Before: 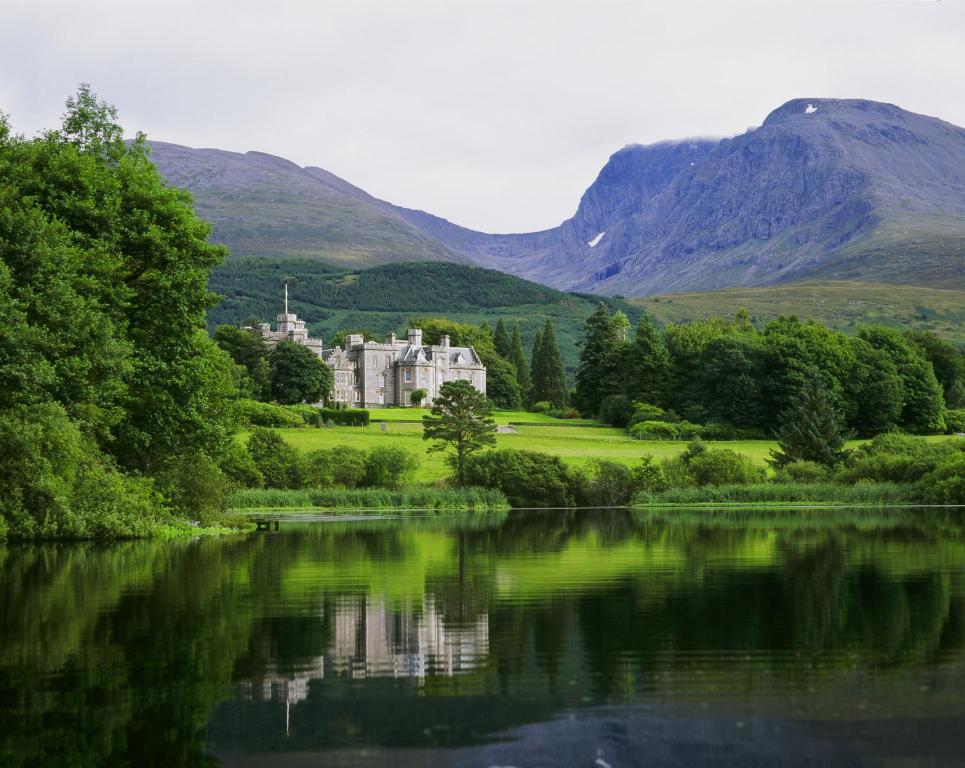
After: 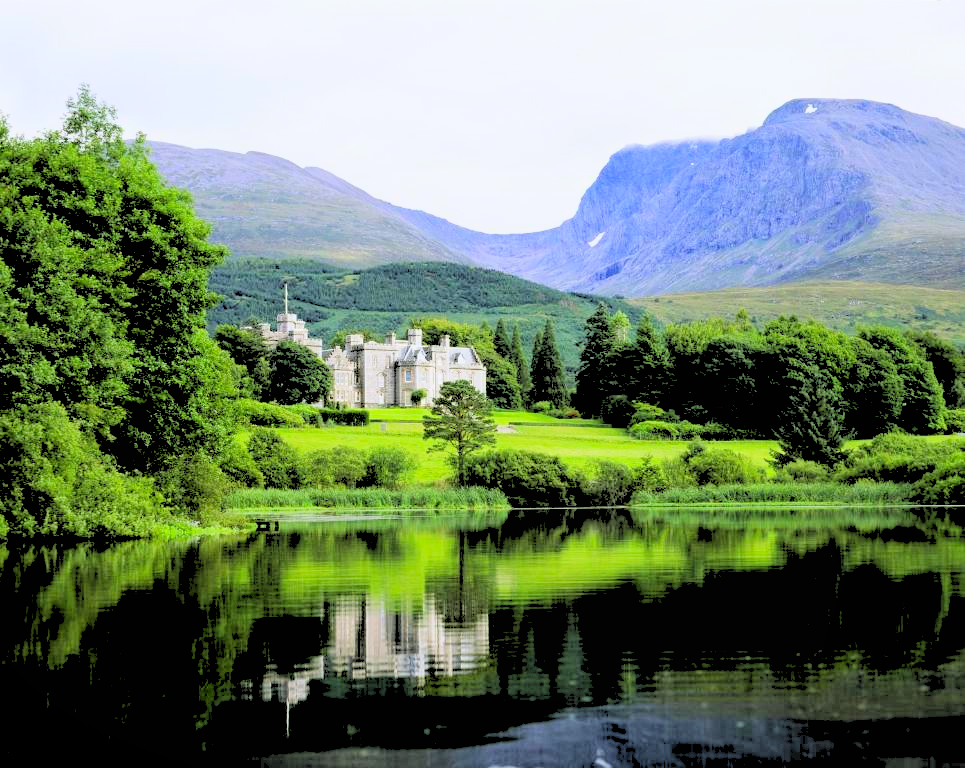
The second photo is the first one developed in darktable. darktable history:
local contrast: mode bilateral grid, contrast 100, coarseness 100, detail 94%, midtone range 0.2
rgb levels: levels [[0.027, 0.429, 0.996], [0, 0.5, 1], [0, 0.5, 1]]
white balance: red 0.986, blue 1.01
contrast brightness saturation: contrast 0.2, brightness 0.16, saturation 0.22
